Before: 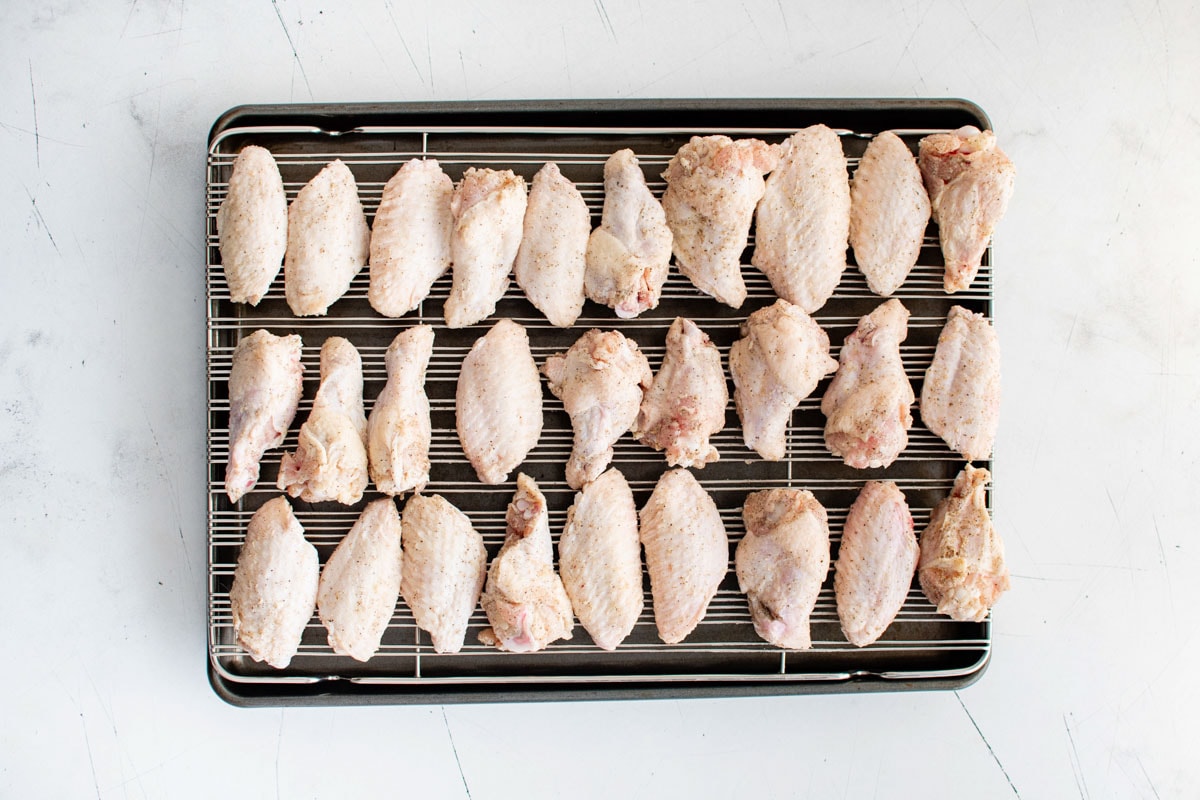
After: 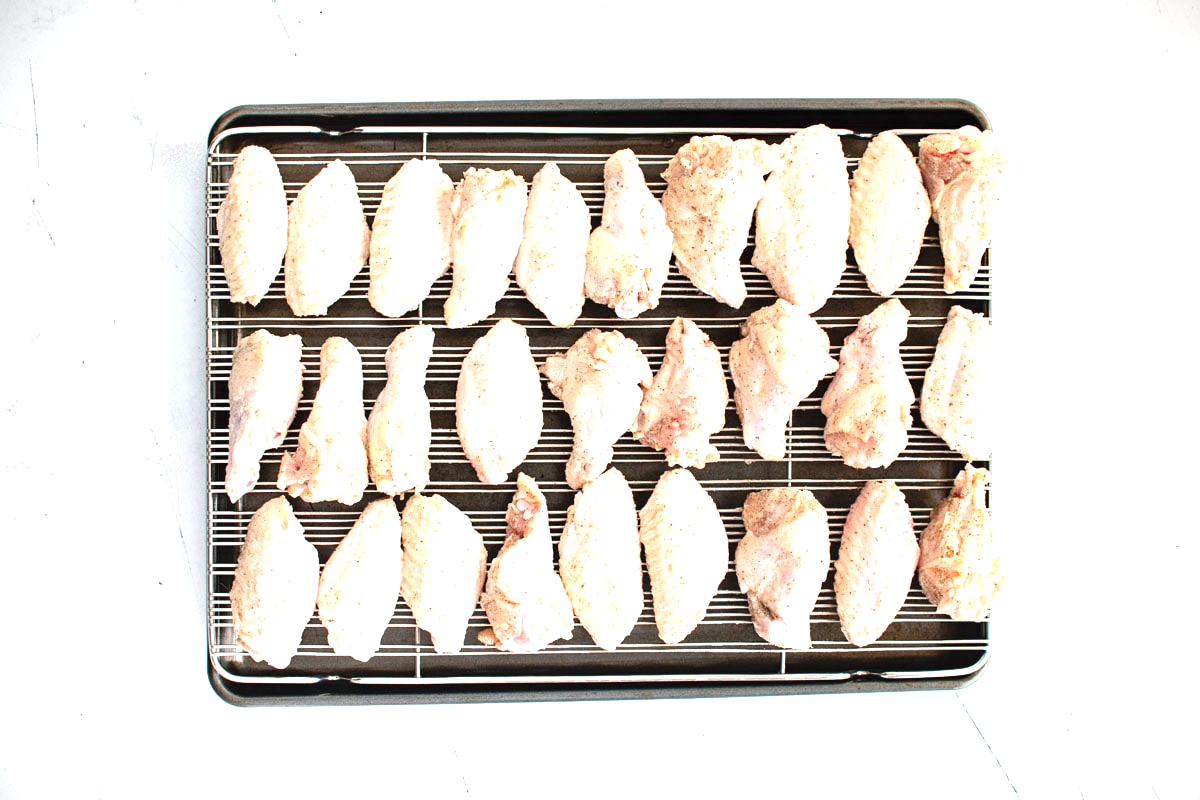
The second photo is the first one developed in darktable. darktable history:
exposure: black level correction 0, exposure 1.001 EV, compensate highlight preservation false
contrast equalizer: octaves 7, y [[0.439, 0.44, 0.442, 0.457, 0.493, 0.498], [0.5 ×6], [0.5 ×6], [0 ×6], [0 ×6]]
vignetting: width/height ratio 1.097
